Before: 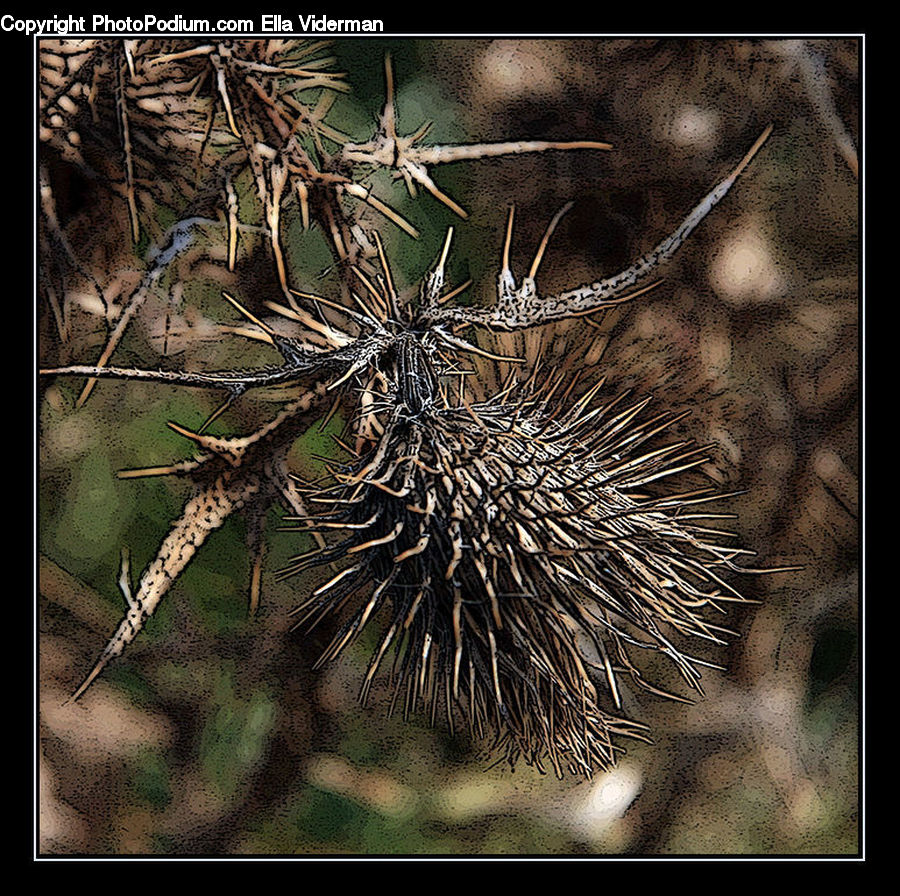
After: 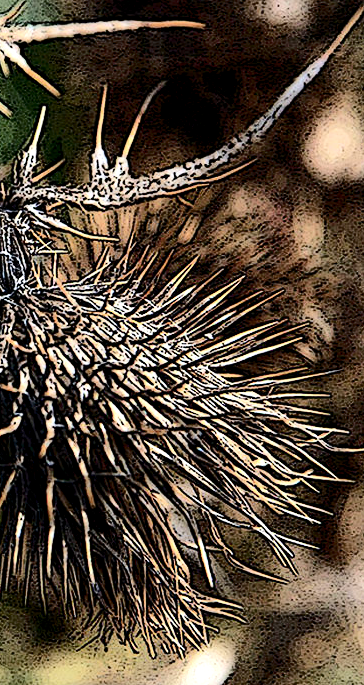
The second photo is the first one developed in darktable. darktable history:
crop: left 45.267%, top 13.514%, right 14.248%, bottom 9.957%
exposure: compensate highlight preservation false
color balance rgb: global offset › luminance -0.493%, perceptual saturation grading › global saturation 0.214%, perceptual brilliance grading › global brilliance 12.063%, global vibrance 20%
tone curve: curves: ch0 [(0, 0) (0.003, 0.002) (0.011, 0.008) (0.025, 0.017) (0.044, 0.027) (0.069, 0.037) (0.1, 0.052) (0.136, 0.074) (0.177, 0.11) (0.224, 0.155) (0.277, 0.237) (0.335, 0.34) (0.399, 0.467) (0.468, 0.584) (0.543, 0.683) (0.623, 0.762) (0.709, 0.827) (0.801, 0.888) (0.898, 0.947) (1, 1)], color space Lab, independent channels, preserve colors none
